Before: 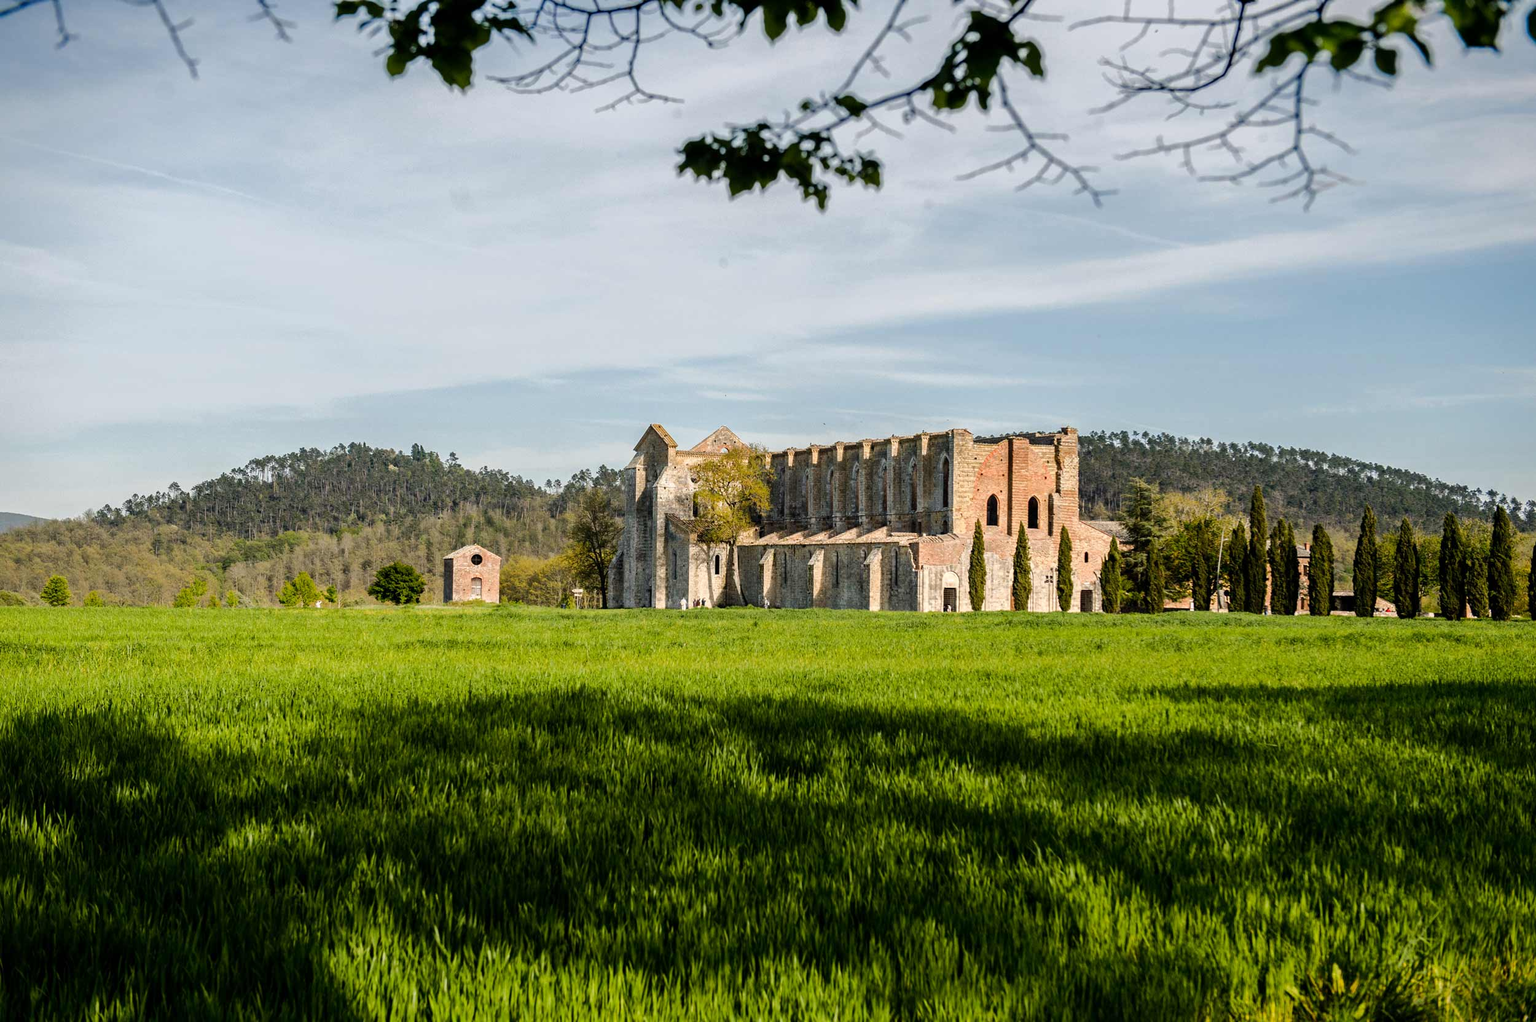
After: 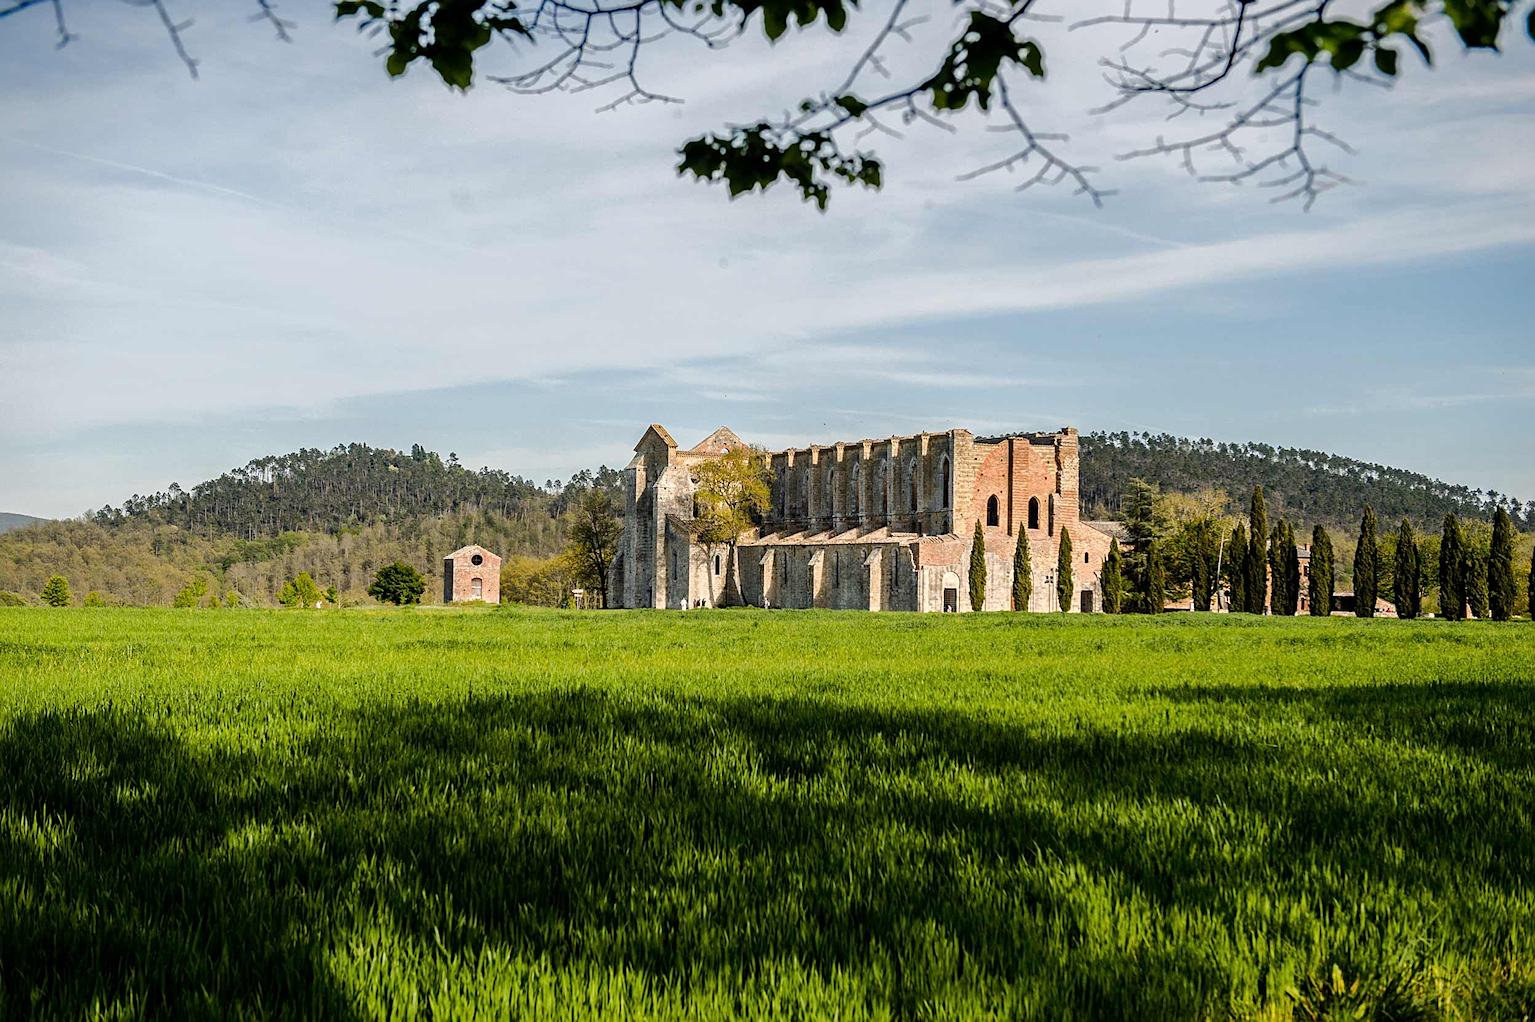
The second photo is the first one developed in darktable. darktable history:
sharpen: radius 2.19, amount 0.386, threshold 0.212
